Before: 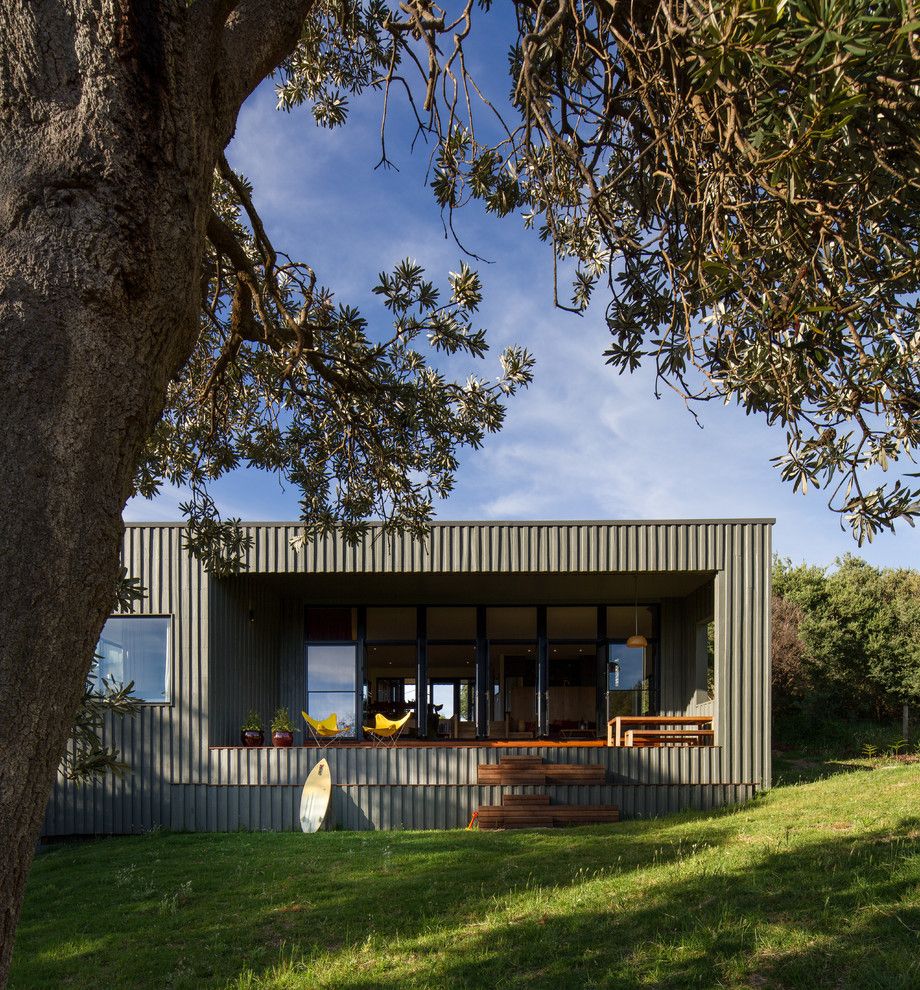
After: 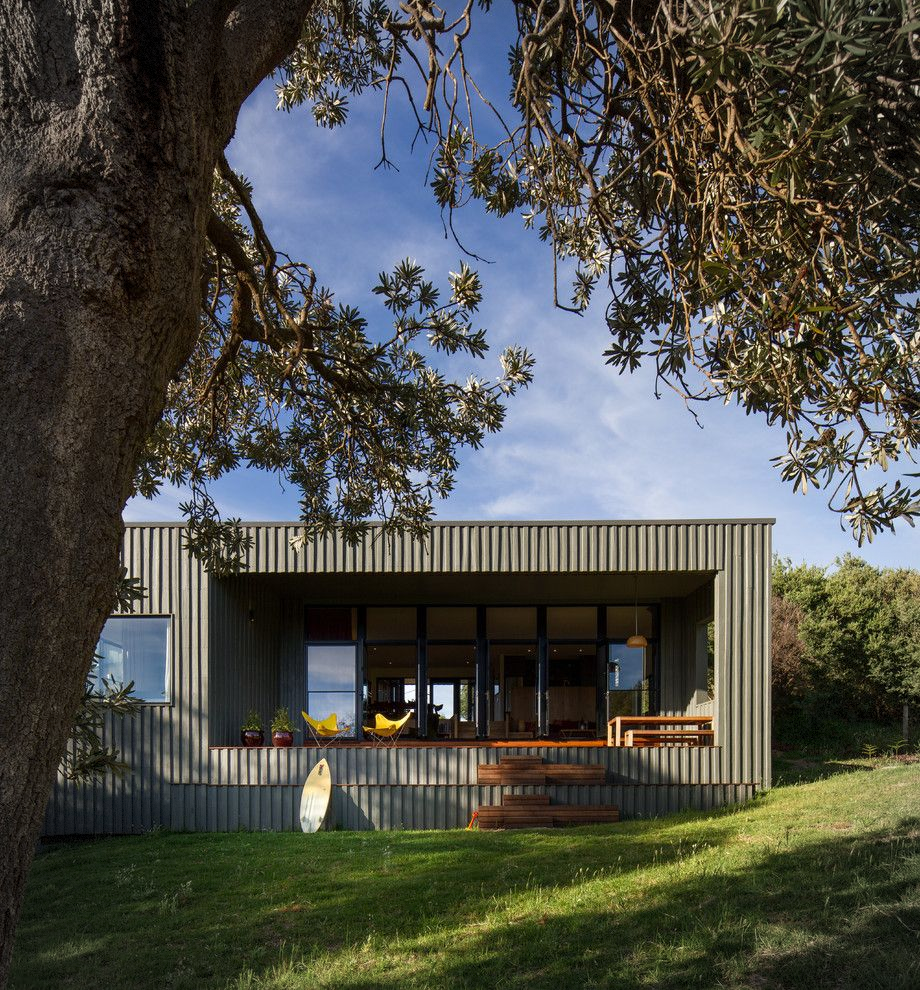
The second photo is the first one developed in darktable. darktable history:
vignetting: brightness -0.262, dithering 8-bit output, unbound false
